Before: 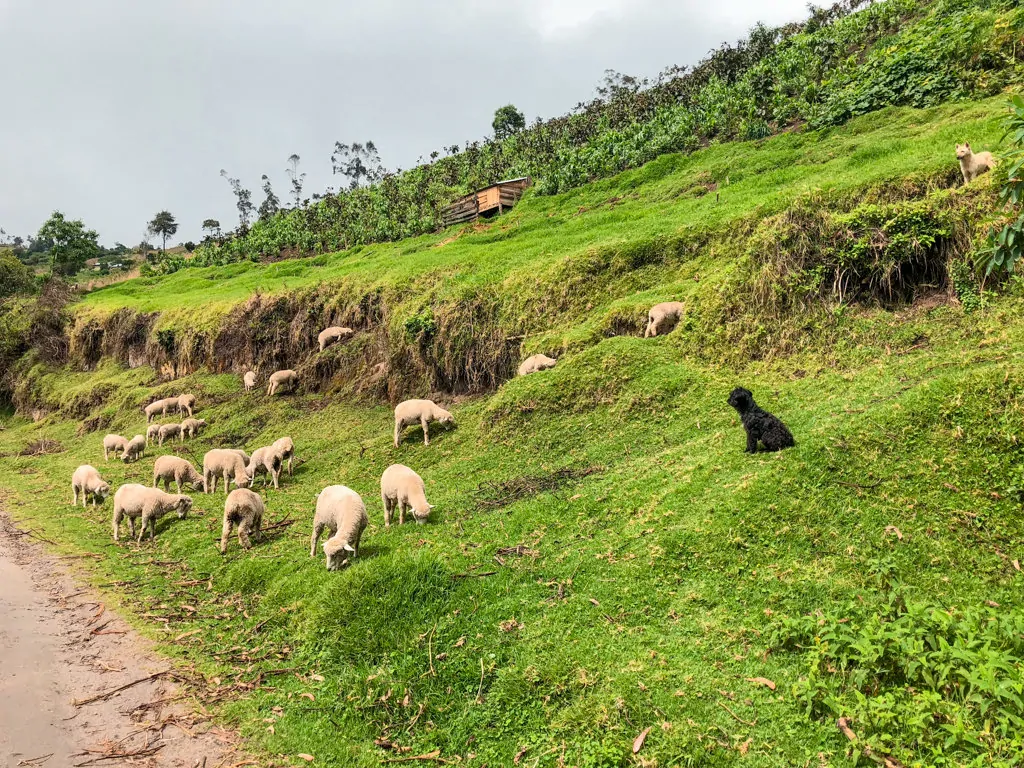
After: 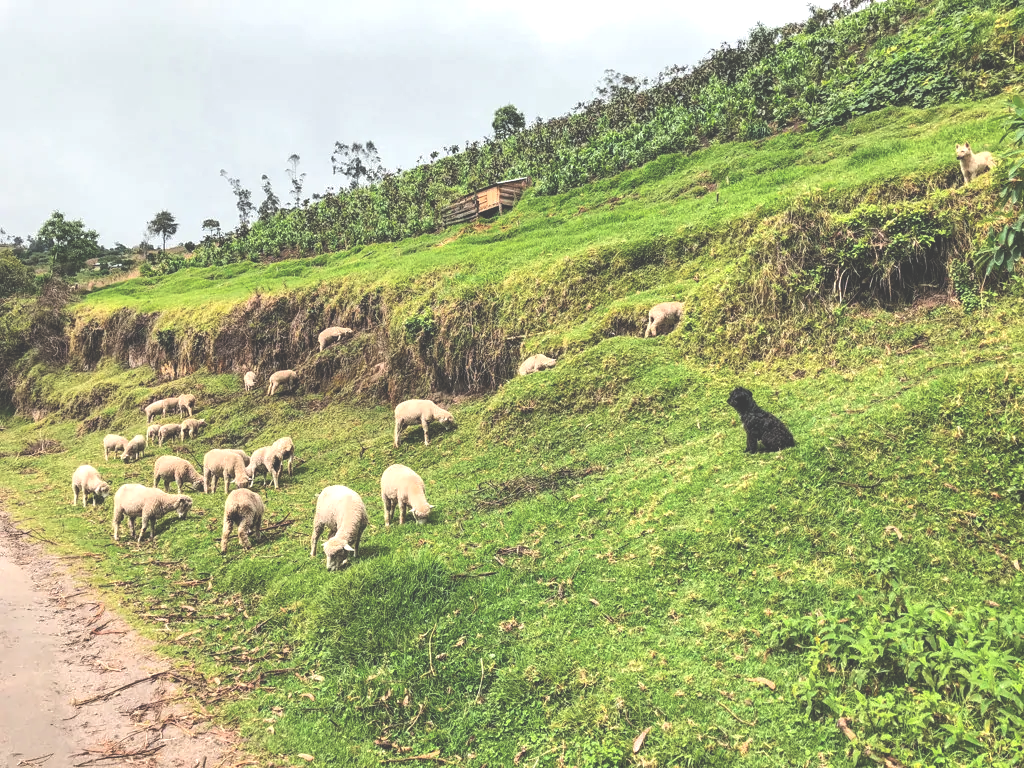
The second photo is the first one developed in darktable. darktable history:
tone equalizer: -8 EV -0.417 EV, -7 EV -0.389 EV, -6 EV -0.333 EV, -5 EV -0.222 EV, -3 EV 0.222 EV, -2 EV 0.333 EV, -1 EV 0.389 EV, +0 EV 0.417 EV, edges refinement/feathering 500, mask exposure compensation -1.57 EV, preserve details no
local contrast: highlights 100%, shadows 100%, detail 120%, midtone range 0.2
exposure: black level correction -0.062, exposure -0.05 EV, compensate highlight preservation false
